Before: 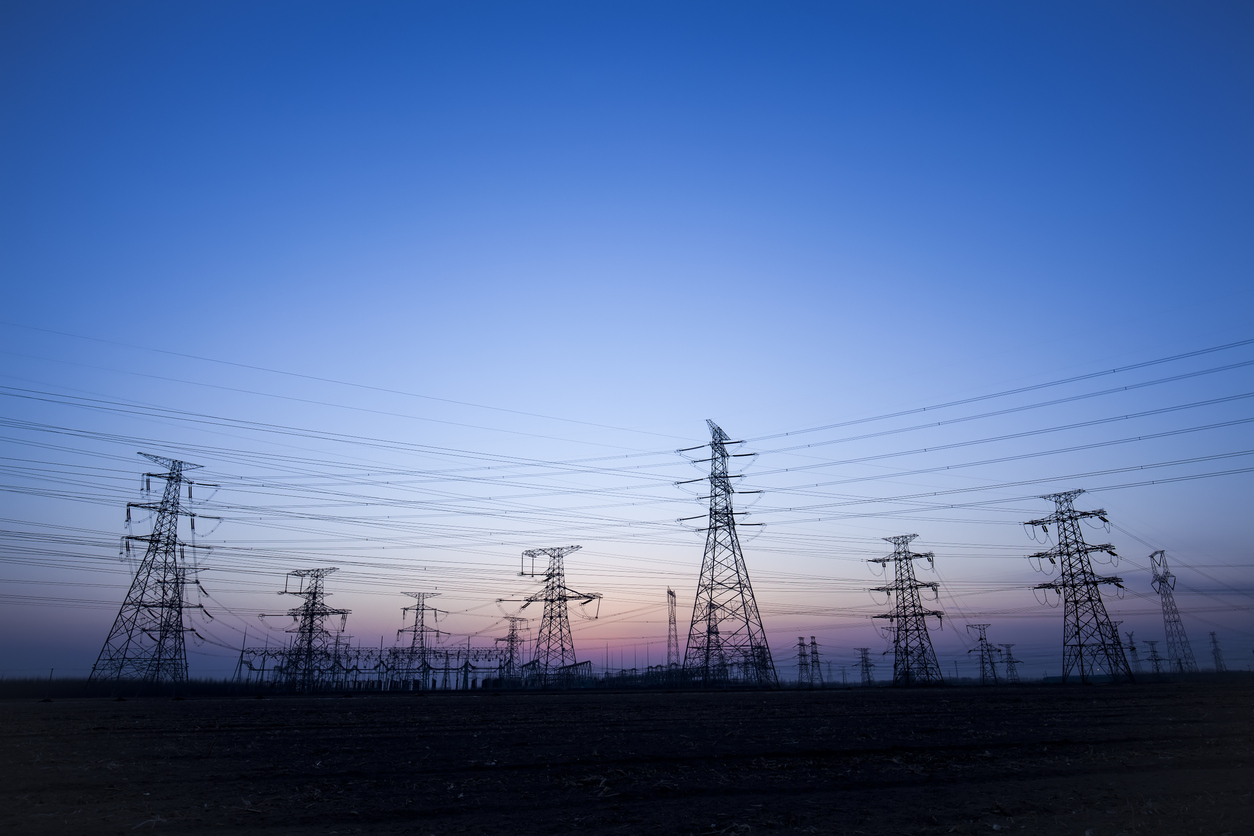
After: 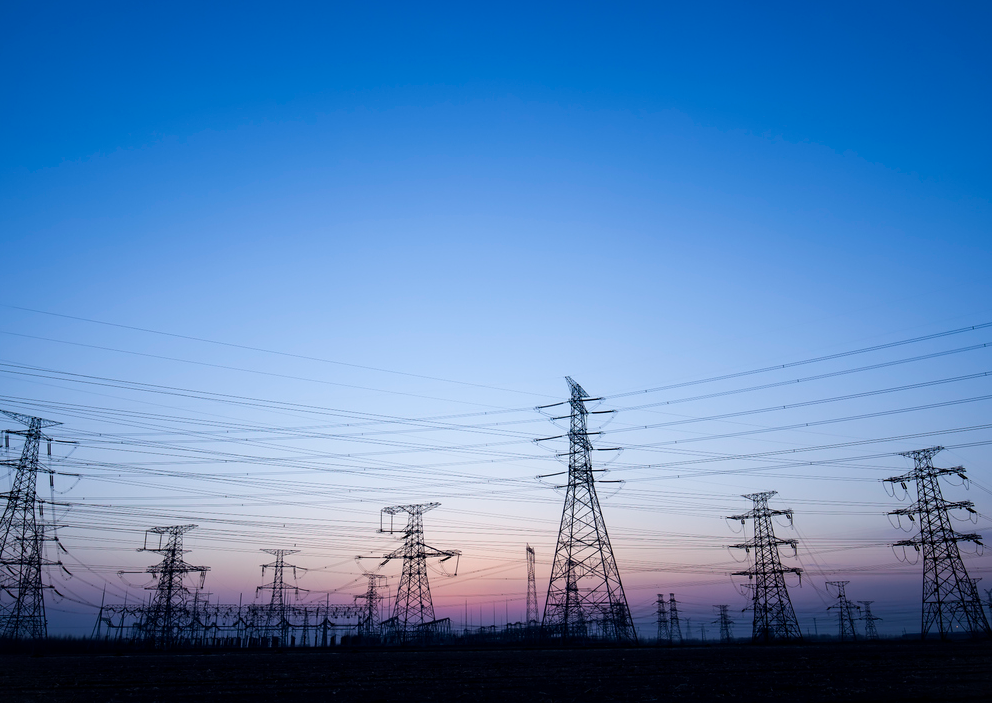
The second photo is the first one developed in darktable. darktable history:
crop: left 11.271%, top 5.236%, right 9.592%, bottom 10.66%
